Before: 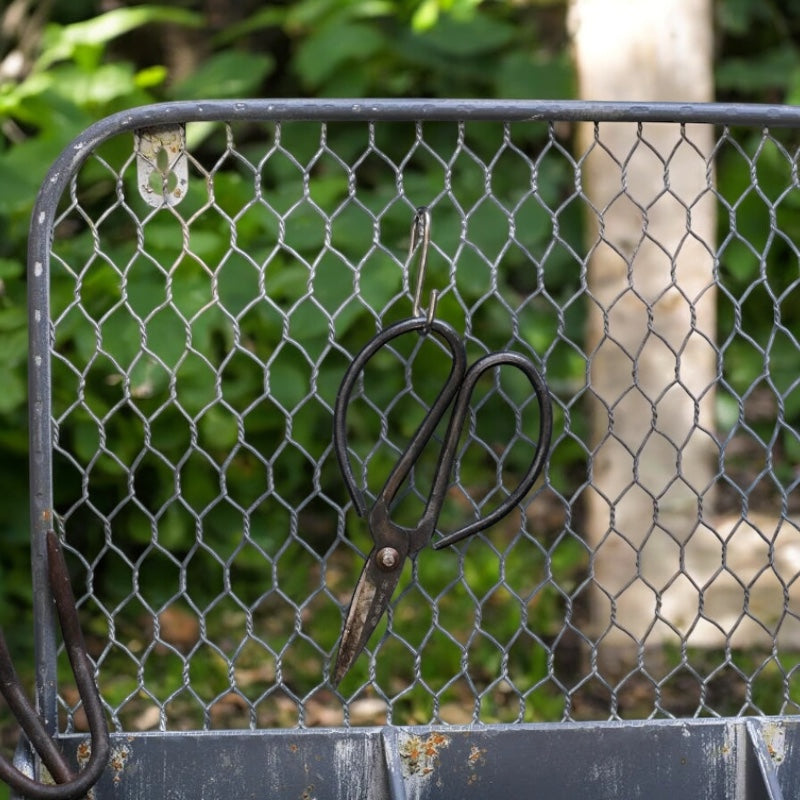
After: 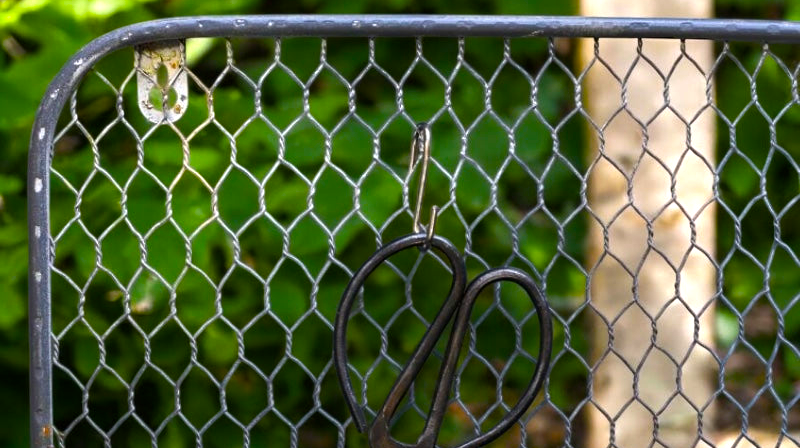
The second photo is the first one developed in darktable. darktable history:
crop and rotate: top 10.605%, bottom 33.274%
color balance rgb: linear chroma grading › global chroma 9%, perceptual saturation grading › global saturation 36%, perceptual saturation grading › shadows 35%, perceptual brilliance grading › global brilliance 15%, perceptual brilliance grading › shadows -35%, global vibrance 15%
